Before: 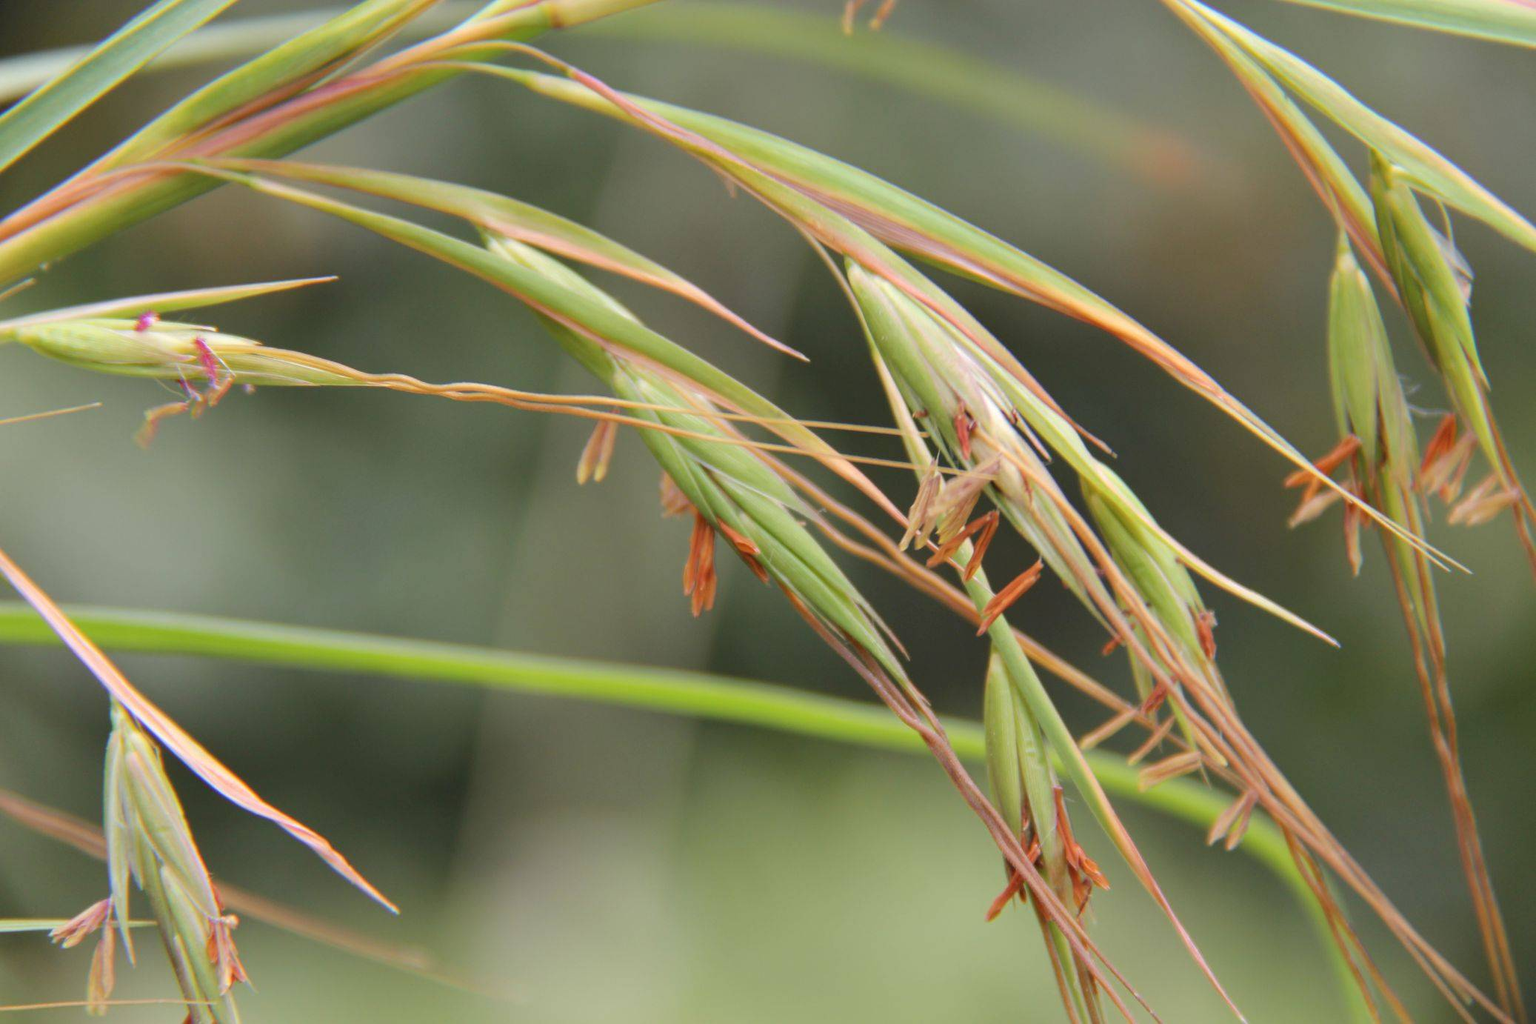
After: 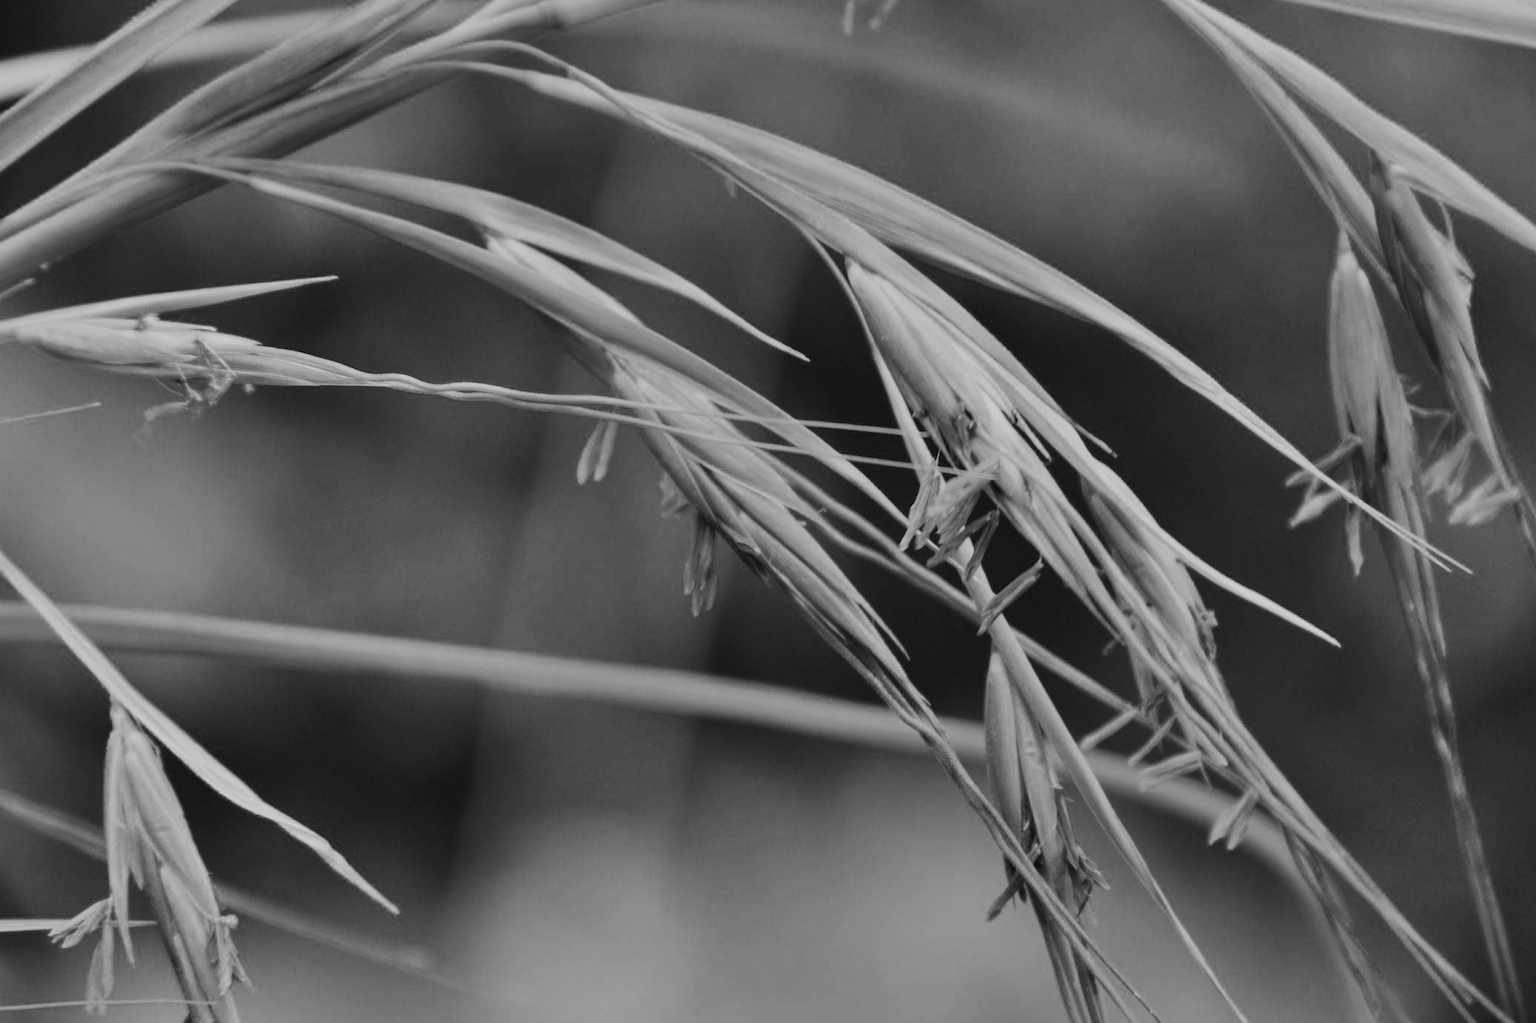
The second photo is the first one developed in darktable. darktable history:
filmic rgb: black relative exposure -7.65 EV, white relative exposure 4.56 EV, threshold 5.94 EV, hardness 3.61, contrast 1.057, color science v5 (2021), contrast in shadows safe, contrast in highlights safe, enable highlight reconstruction true
shadows and highlights: soften with gaussian
color calibration: output gray [0.253, 0.26, 0.487, 0], illuminant same as pipeline (D50), adaptation XYZ, x 0.346, y 0.358, temperature 5009.3 K
tone curve: curves: ch0 [(0, 0) (0.003, 0.003) (0.011, 0.009) (0.025, 0.018) (0.044, 0.028) (0.069, 0.038) (0.1, 0.049) (0.136, 0.062) (0.177, 0.089) (0.224, 0.123) (0.277, 0.165) (0.335, 0.223) (0.399, 0.293) (0.468, 0.385) (0.543, 0.497) (0.623, 0.613) (0.709, 0.716) (0.801, 0.802) (0.898, 0.887) (1, 1)], color space Lab, independent channels, preserve colors none
